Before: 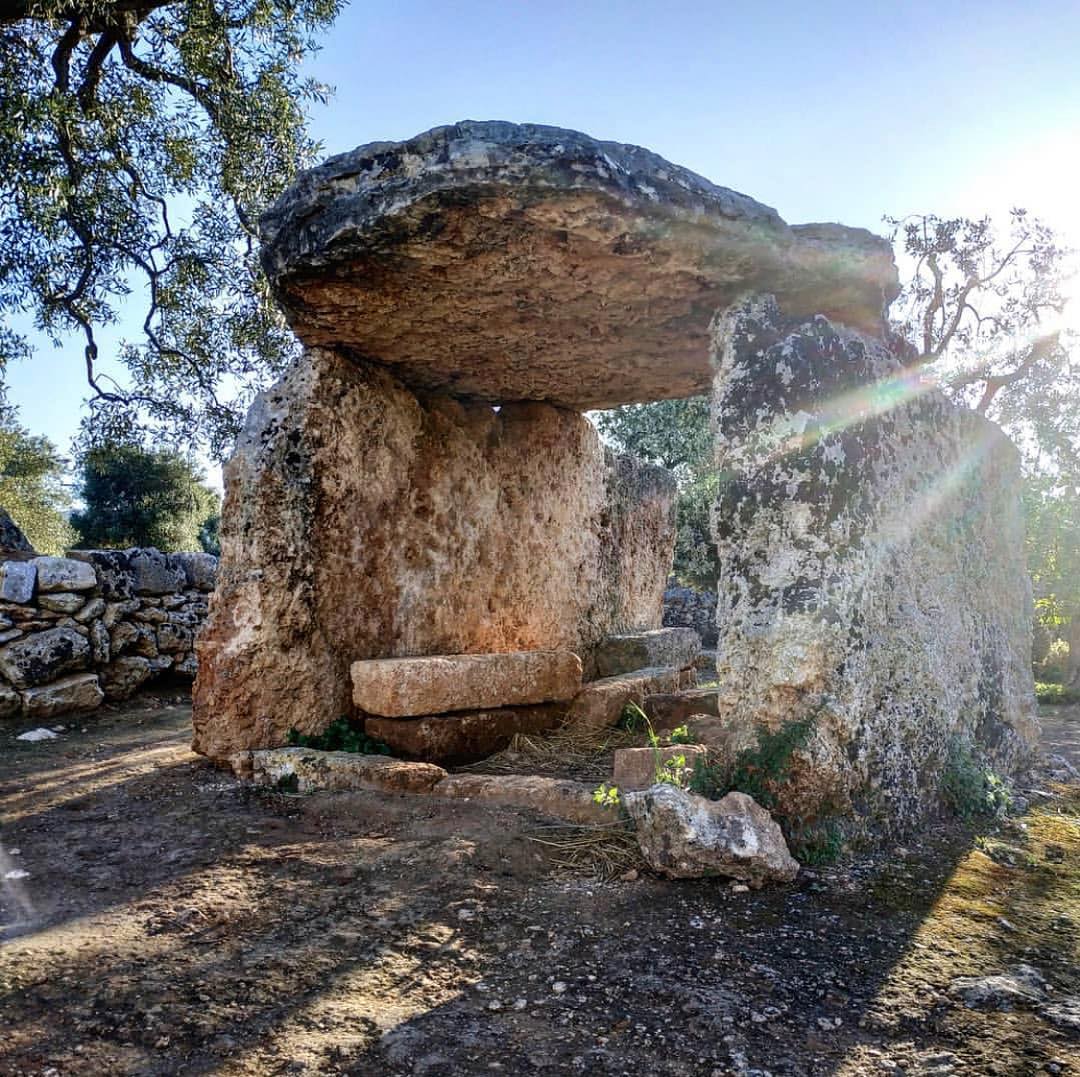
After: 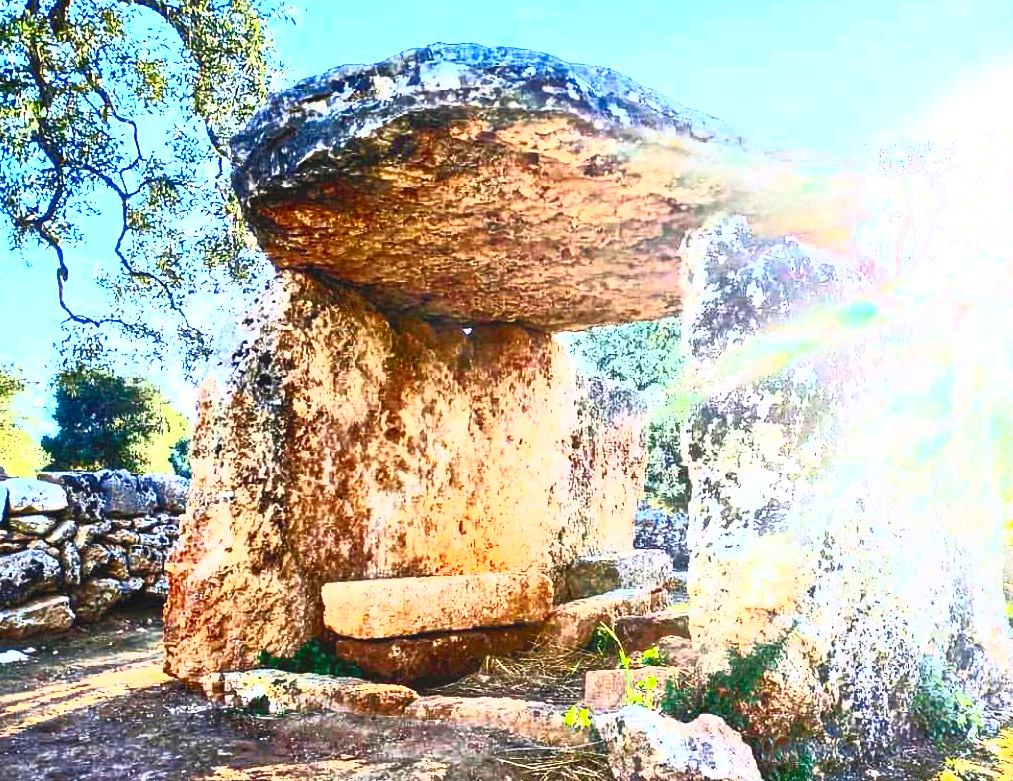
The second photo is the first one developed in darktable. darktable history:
crop: left 2.737%, top 7.287%, right 3.421%, bottom 20.179%
exposure: black level correction 0, exposure 0.7 EV, compensate exposure bias true, compensate highlight preservation false
contrast brightness saturation: contrast 1, brightness 1, saturation 1
